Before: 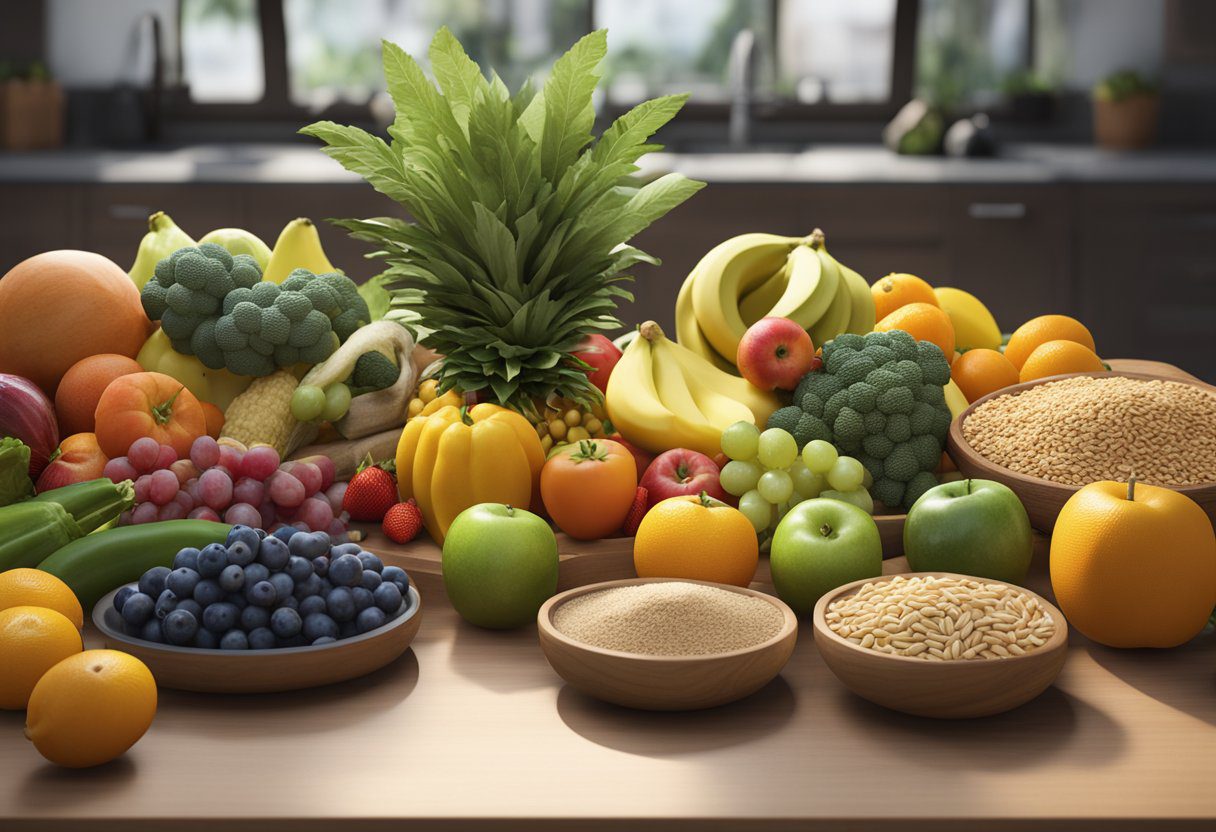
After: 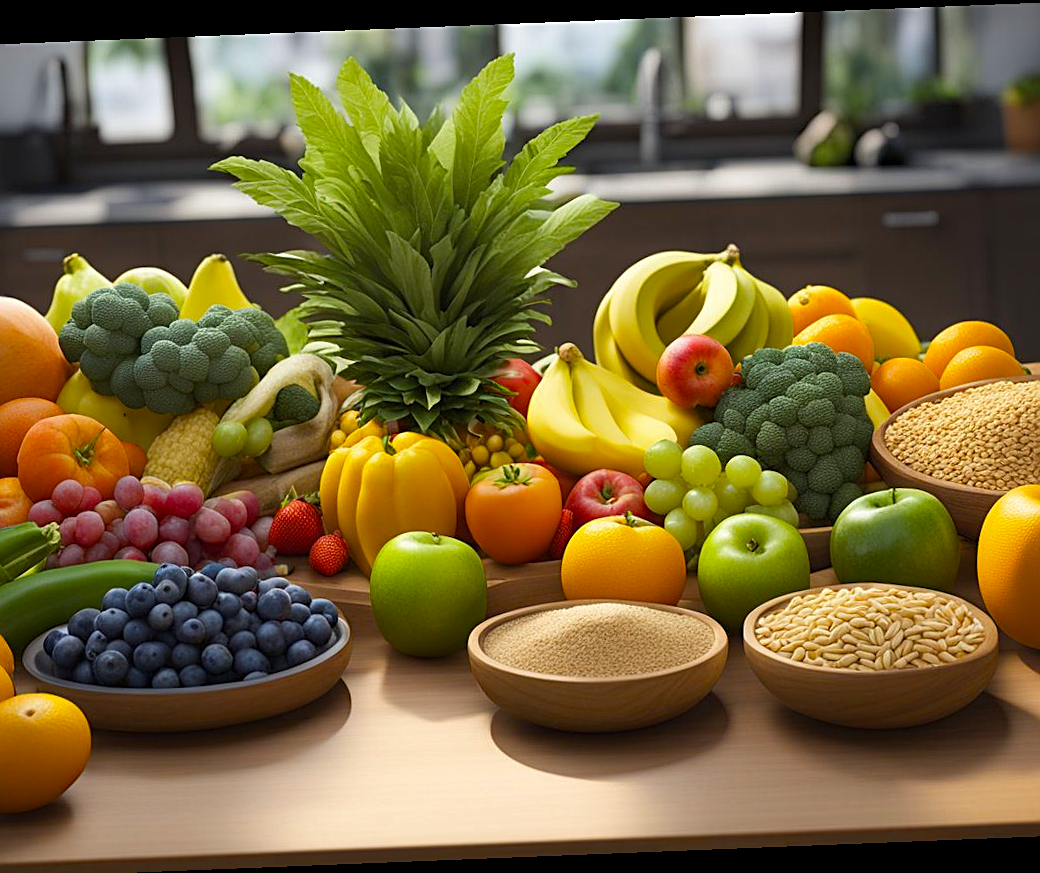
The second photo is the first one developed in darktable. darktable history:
rotate and perspective: rotation -2.29°, automatic cropping off
haze removal: compatibility mode true, adaptive false
sharpen: on, module defaults
color balance: output saturation 120%
crop: left 7.598%, right 7.873%
